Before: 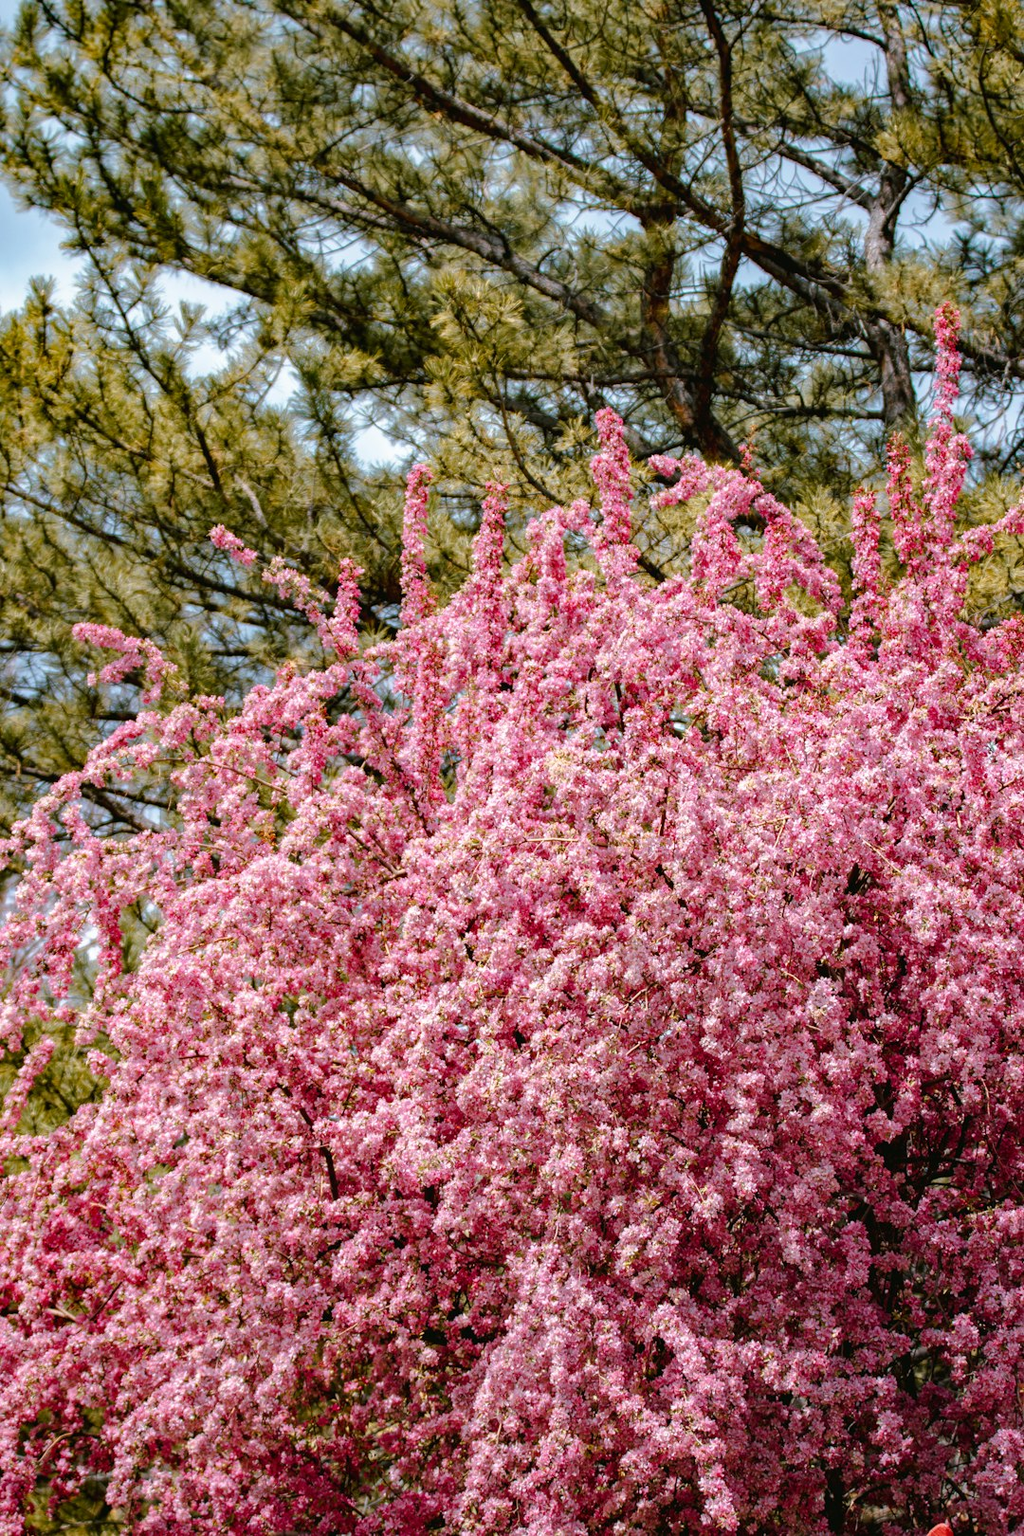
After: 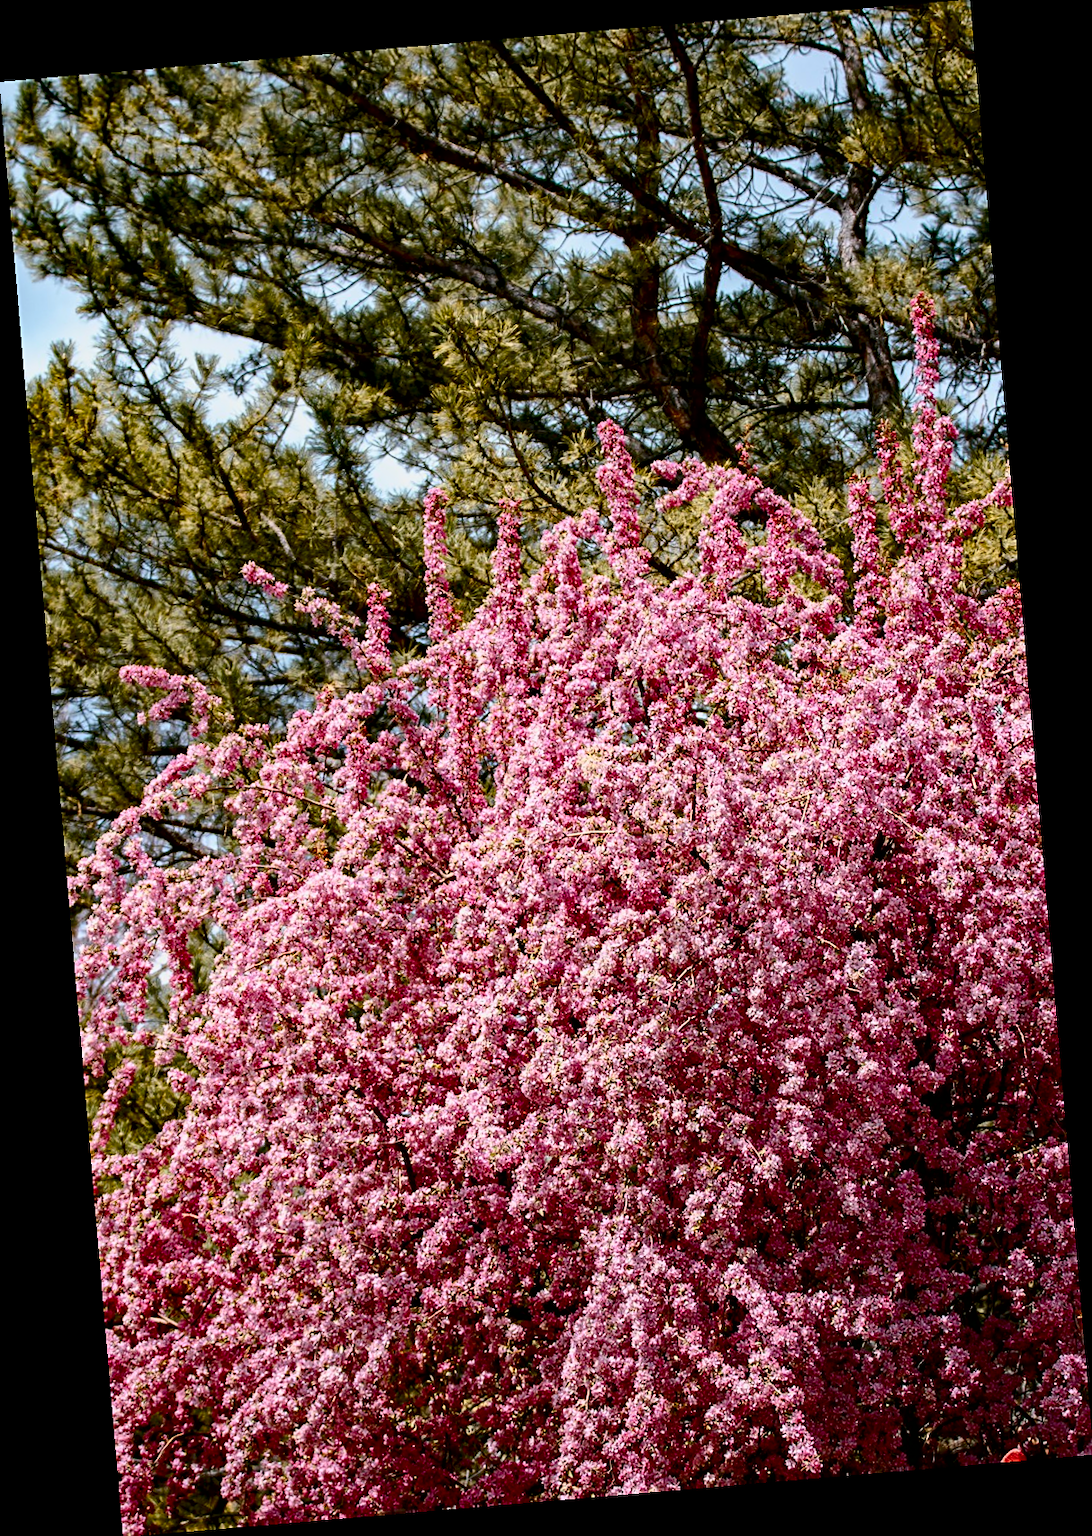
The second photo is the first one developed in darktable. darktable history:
rotate and perspective: rotation -4.86°, automatic cropping off
contrast brightness saturation: contrast 0.4, brightness 0.1, saturation 0.21
local contrast: mode bilateral grid, contrast 20, coarseness 50, detail 102%, midtone range 0.2
exposure: black level correction 0.009, exposure -0.637 EV, compensate highlight preservation false
sharpen: radius 1.967
